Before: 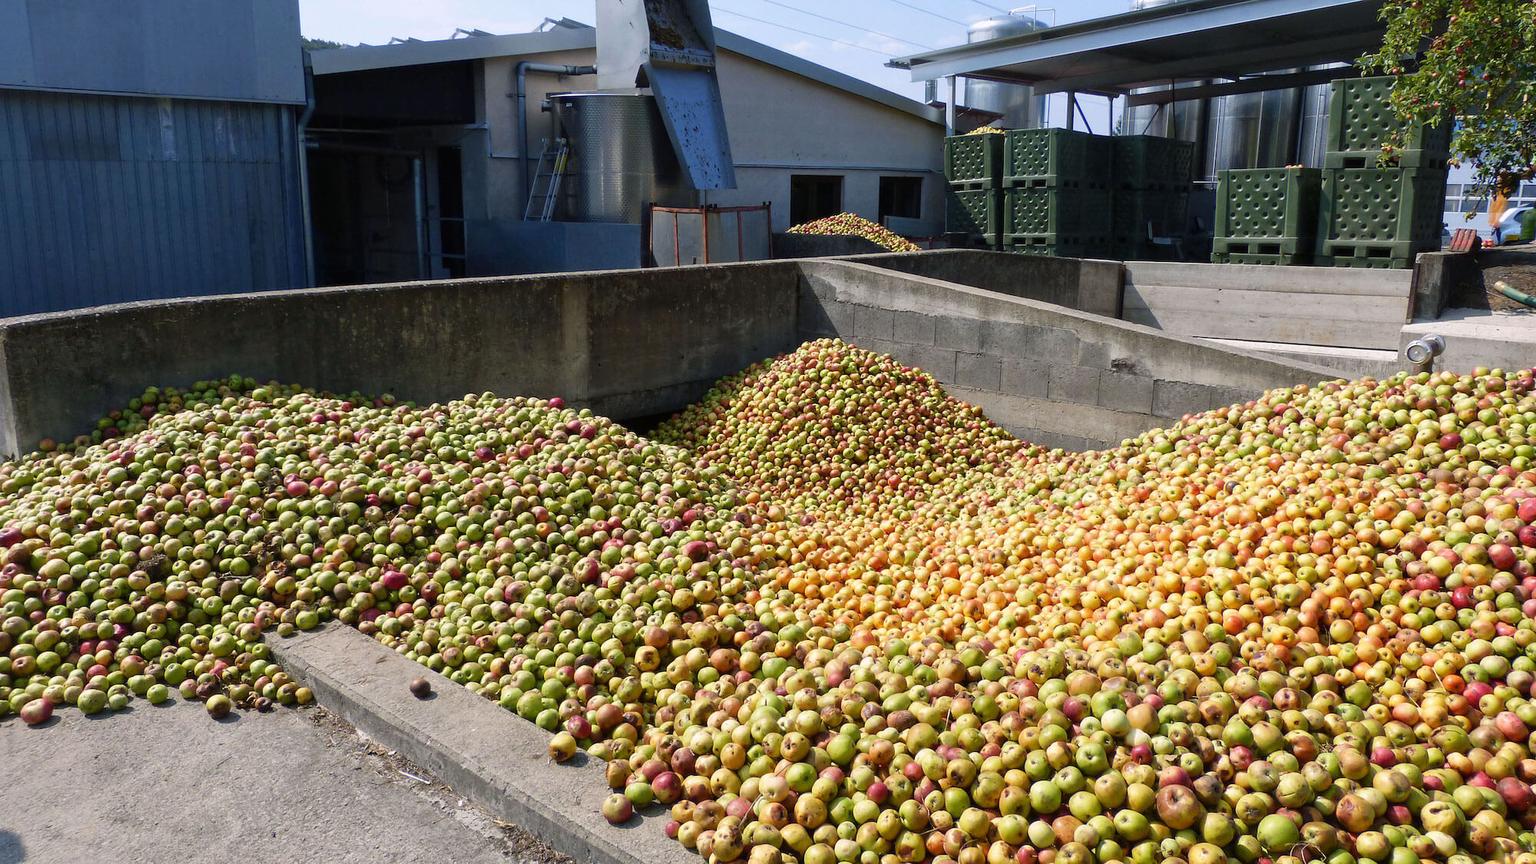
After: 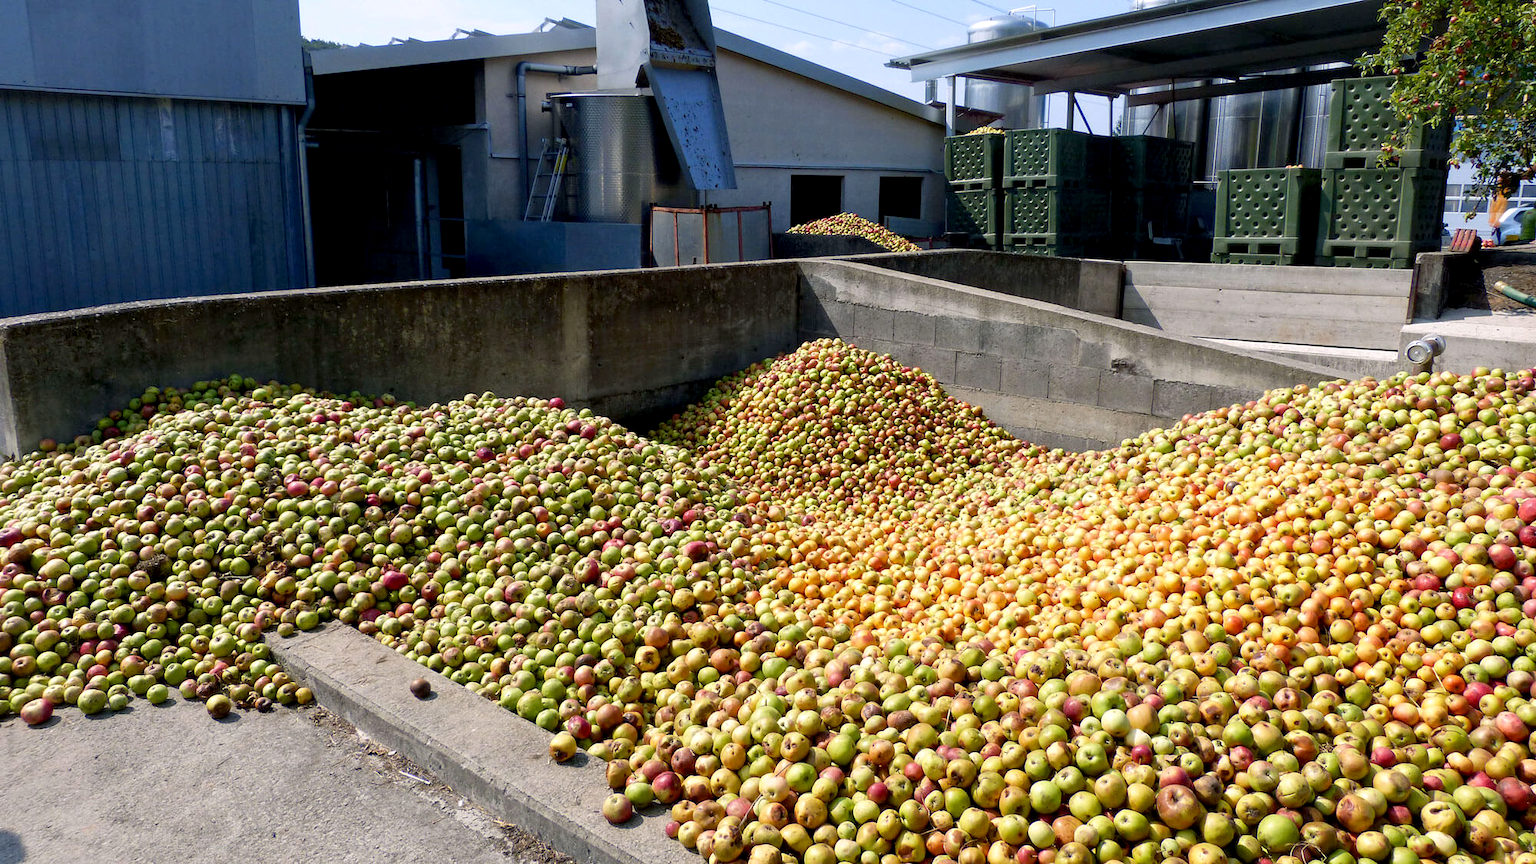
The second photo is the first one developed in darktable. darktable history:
exposure: black level correction 0.007, exposure 0.155 EV, compensate exposure bias true, compensate highlight preservation false
